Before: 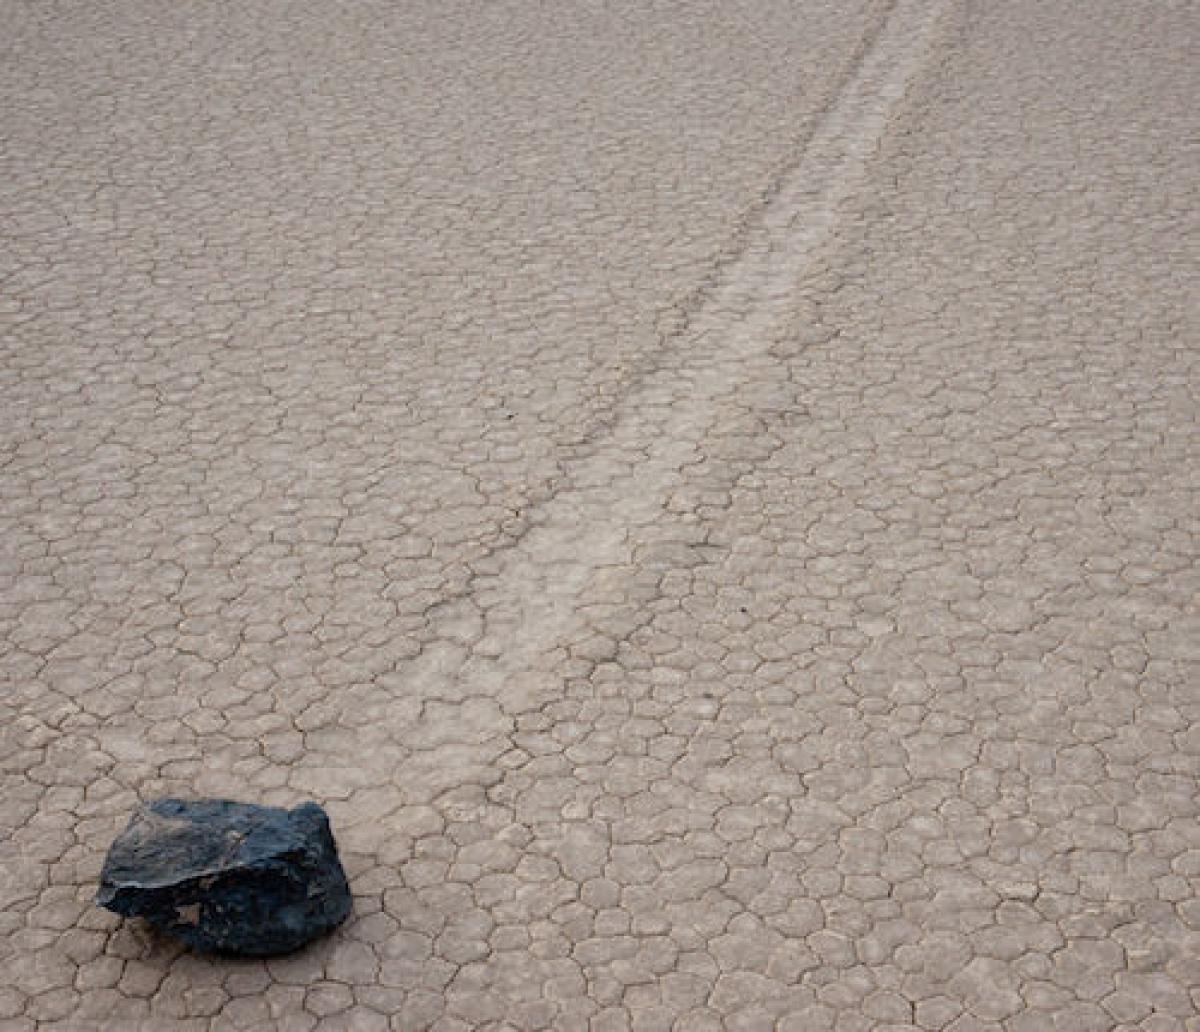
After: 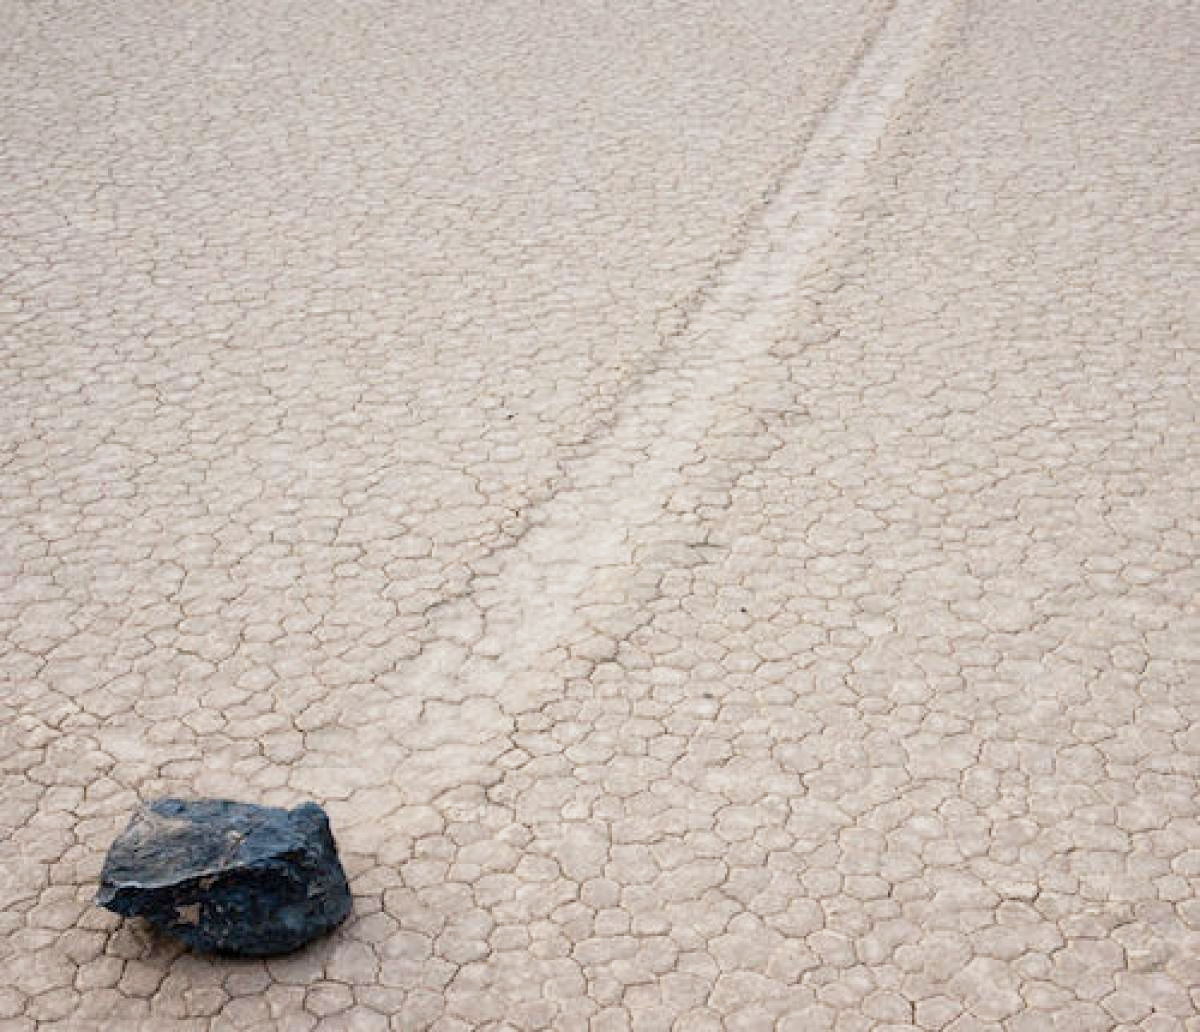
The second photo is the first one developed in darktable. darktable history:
exposure: exposure 0.258 EV, compensate highlight preservation false
base curve: curves: ch0 [(0, 0) (0.088, 0.125) (0.176, 0.251) (0.354, 0.501) (0.613, 0.749) (1, 0.877)], preserve colors none
